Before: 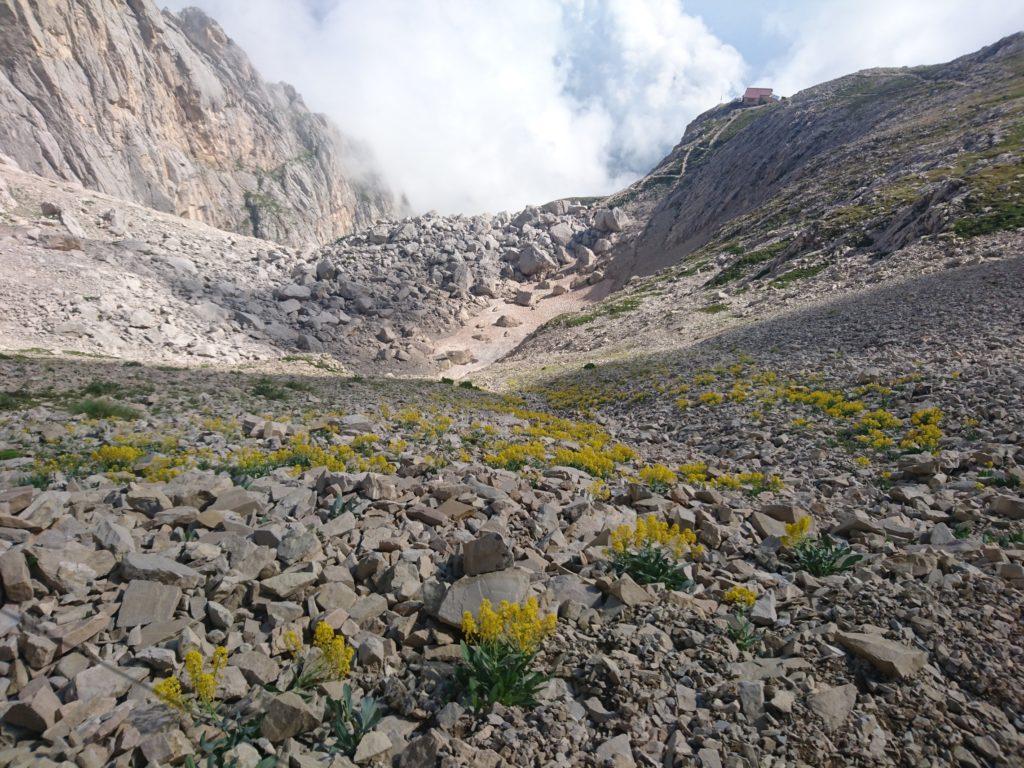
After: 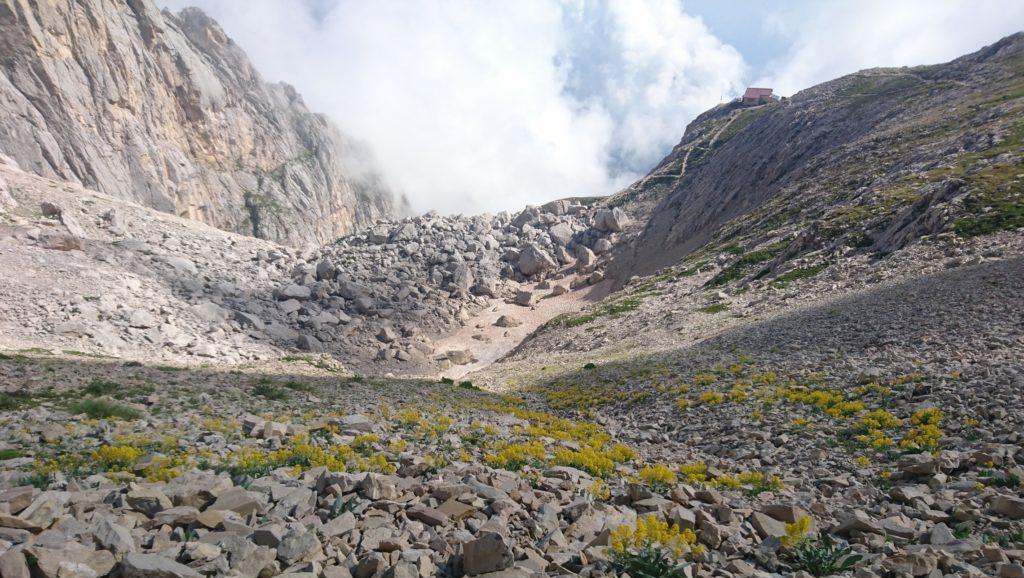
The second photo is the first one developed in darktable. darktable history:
crop: bottom 24.694%
